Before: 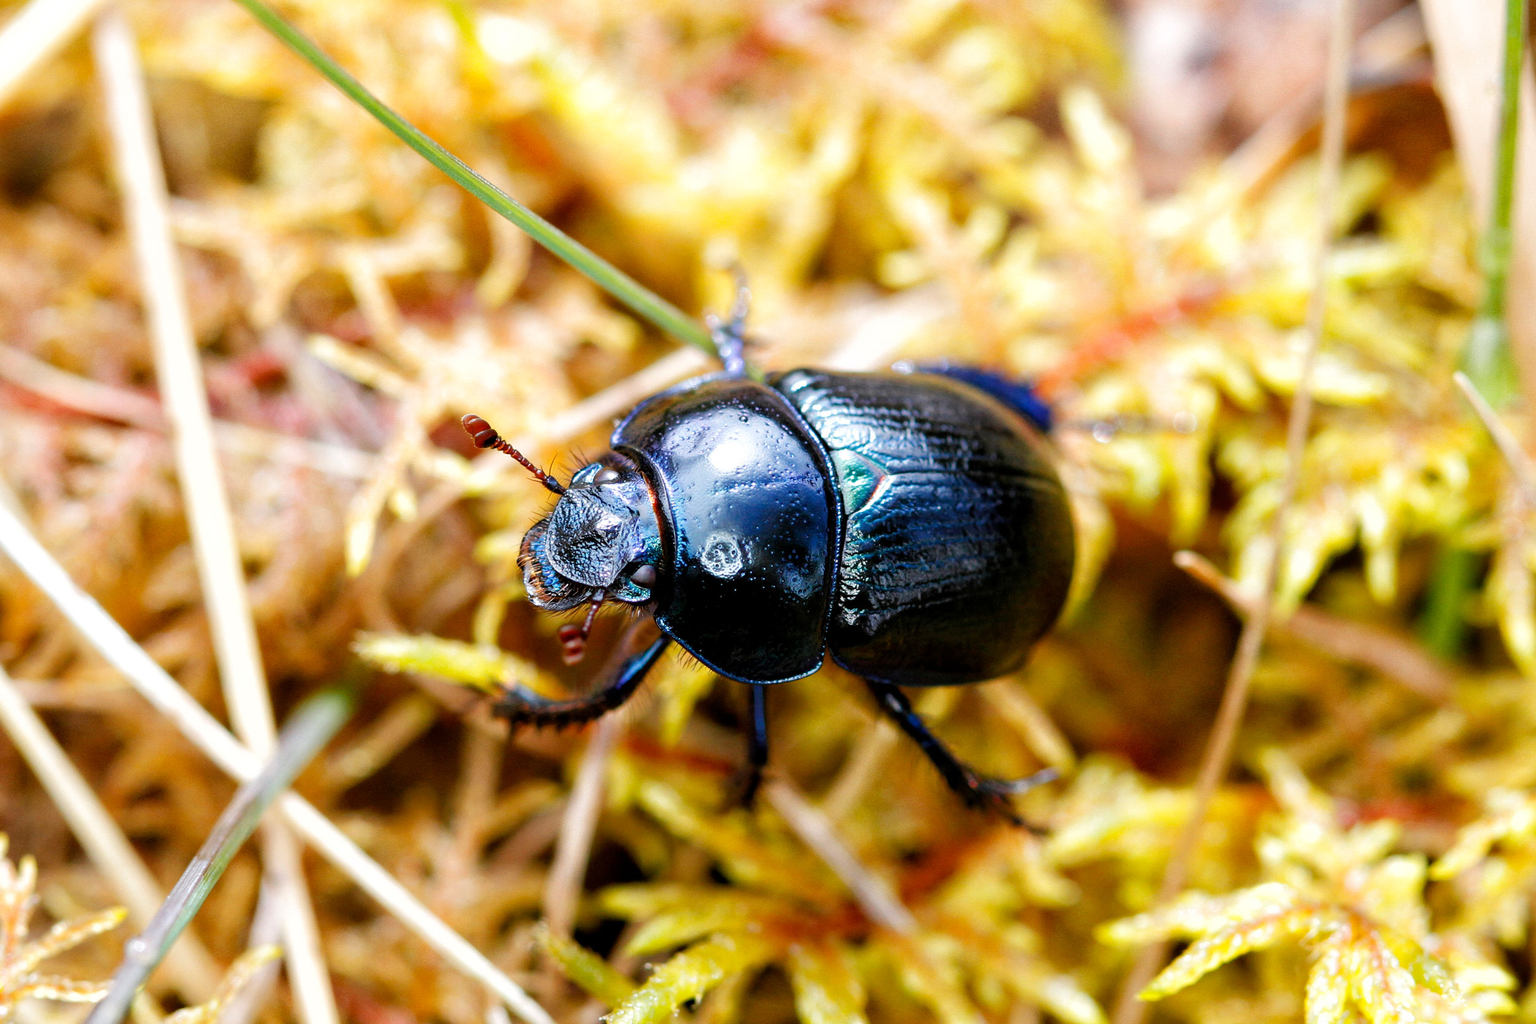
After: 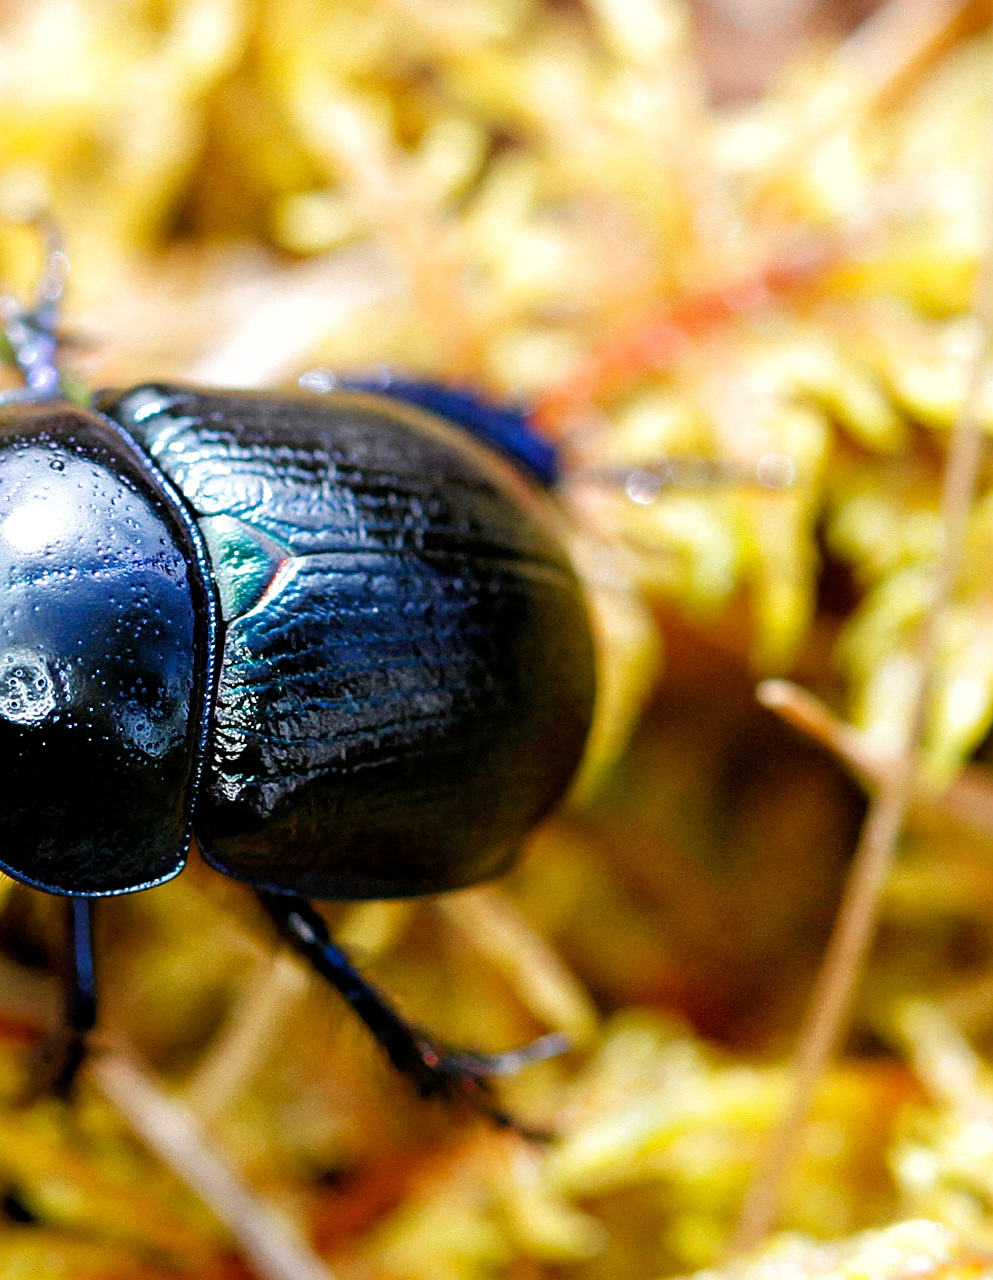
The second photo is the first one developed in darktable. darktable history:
crop: left 46.131%, top 13.007%, right 14.124%, bottom 10.114%
sharpen: on, module defaults
